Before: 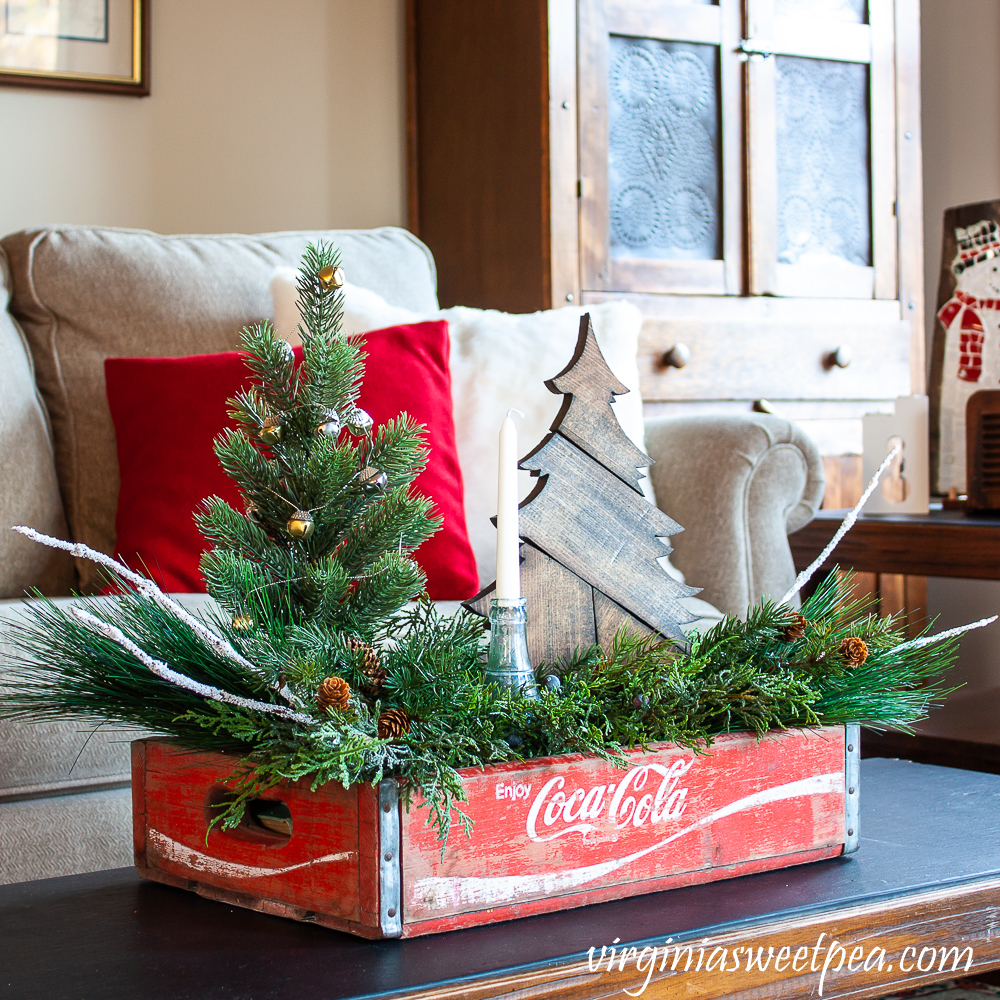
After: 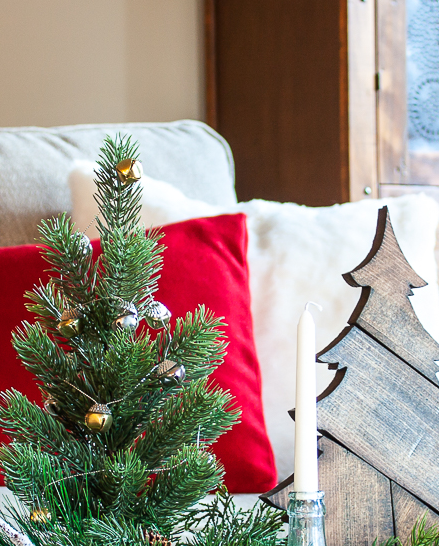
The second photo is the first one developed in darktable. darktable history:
crop: left 20.263%, top 10.747%, right 35.816%, bottom 34.607%
tone equalizer: mask exposure compensation -0.495 EV
